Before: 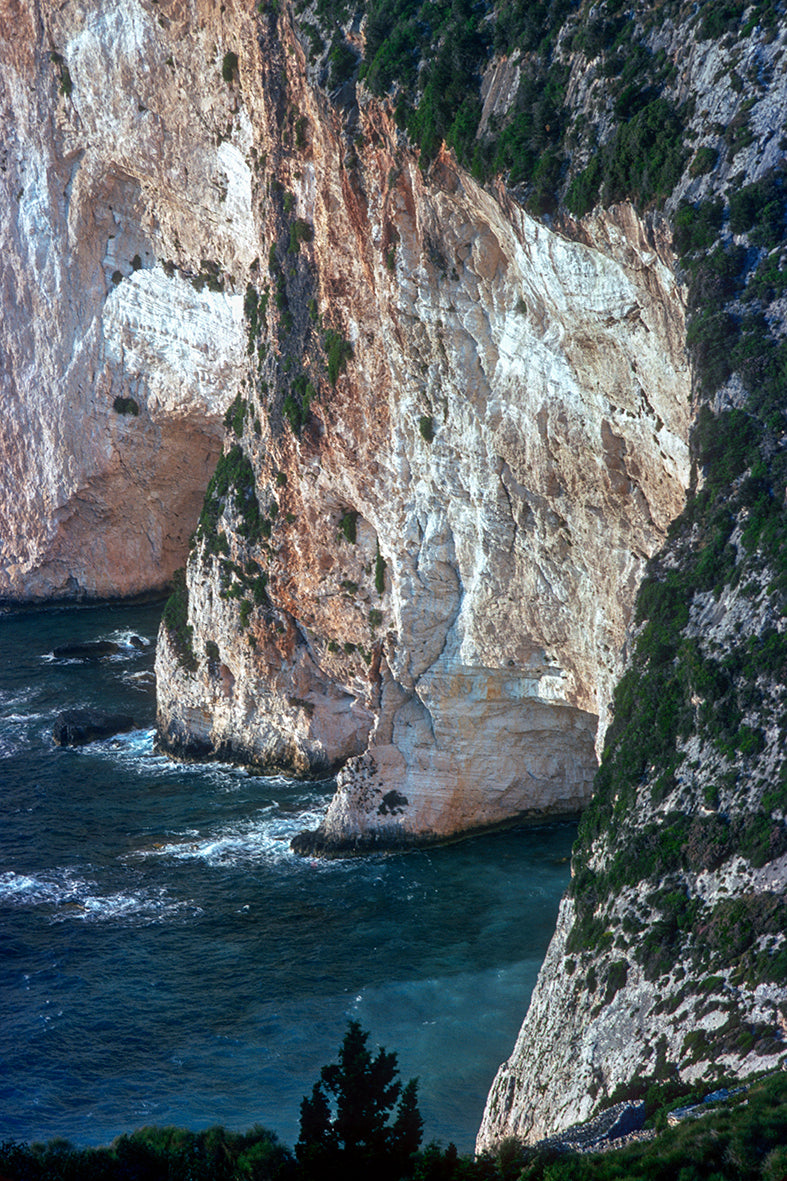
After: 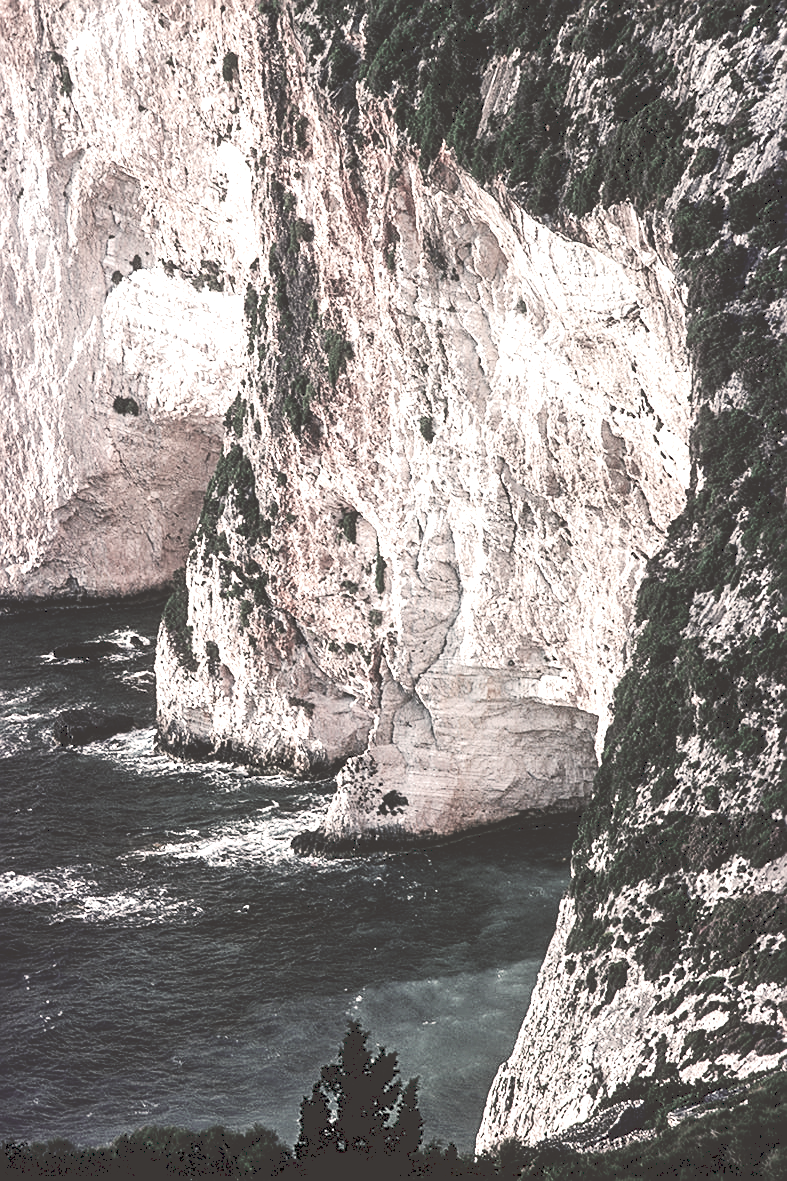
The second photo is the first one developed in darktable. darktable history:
exposure: black level correction 0, exposure 1.1 EV, compensate exposure bias true, compensate highlight preservation false
white balance: red 0.986, blue 1.01
color correction: highlights a* 17.94, highlights b* 35.39, shadows a* 1.48, shadows b* 6.42, saturation 1.01
sharpen: on, module defaults
tone curve: curves: ch0 [(0, 0) (0.003, 0.235) (0.011, 0.235) (0.025, 0.235) (0.044, 0.235) (0.069, 0.235) (0.1, 0.237) (0.136, 0.239) (0.177, 0.243) (0.224, 0.256) (0.277, 0.287) (0.335, 0.329) (0.399, 0.391) (0.468, 0.476) (0.543, 0.574) (0.623, 0.683) (0.709, 0.778) (0.801, 0.869) (0.898, 0.924) (1, 1)], preserve colors none
color contrast: green-magenta contrast 0.3, blue-yellow contrast 0.15
